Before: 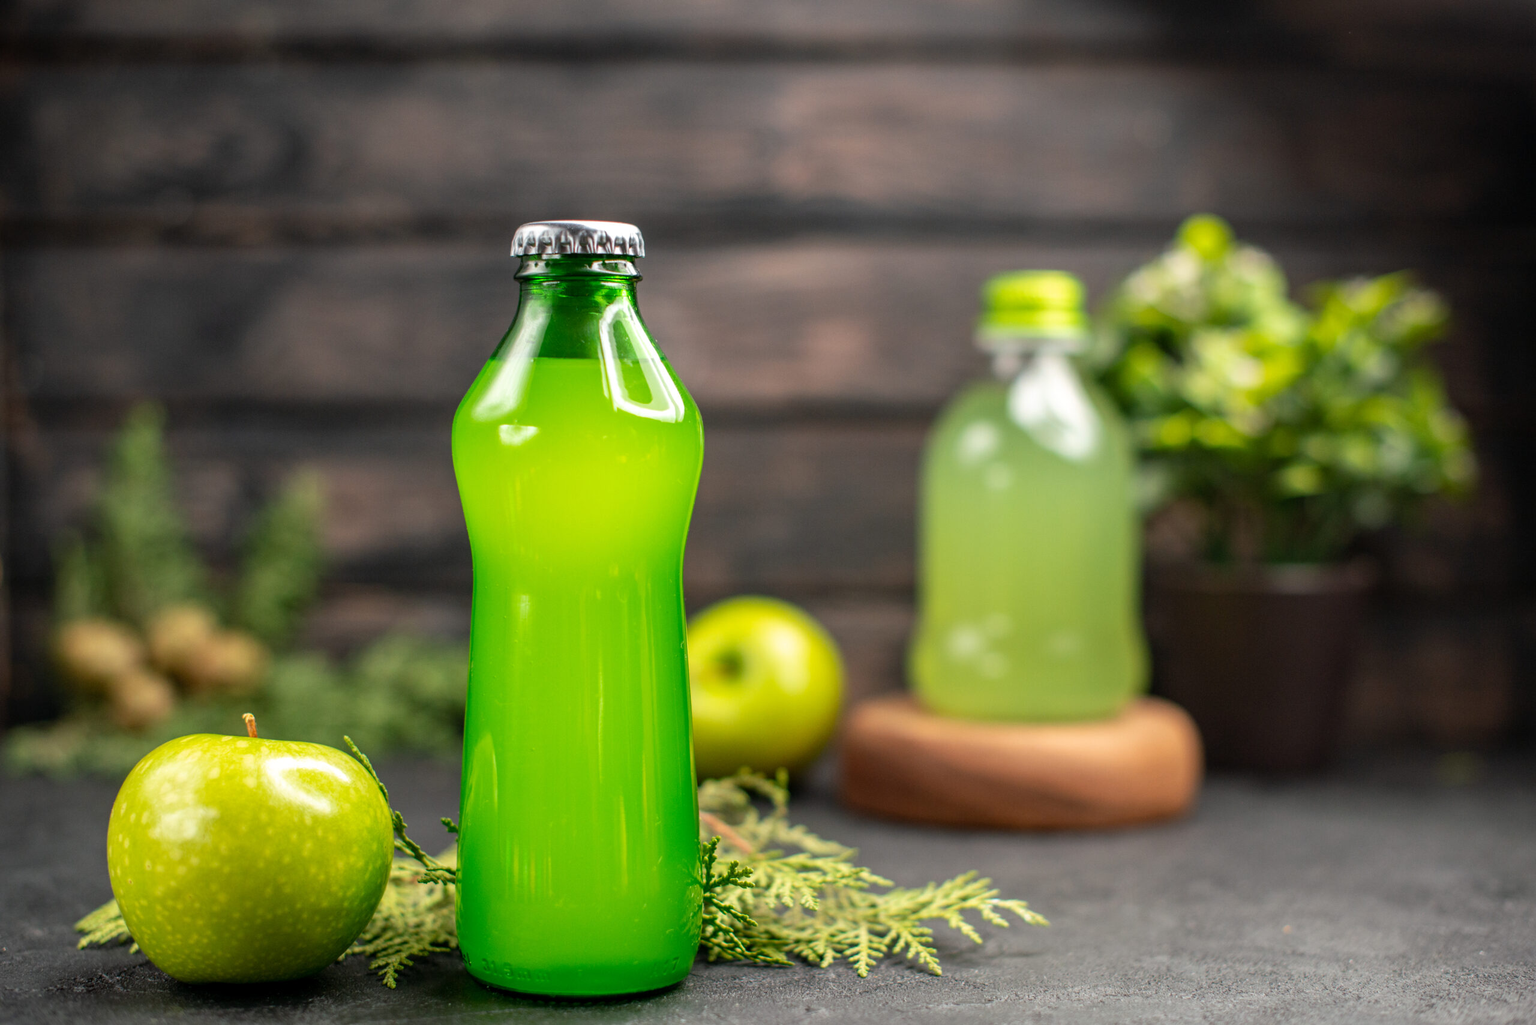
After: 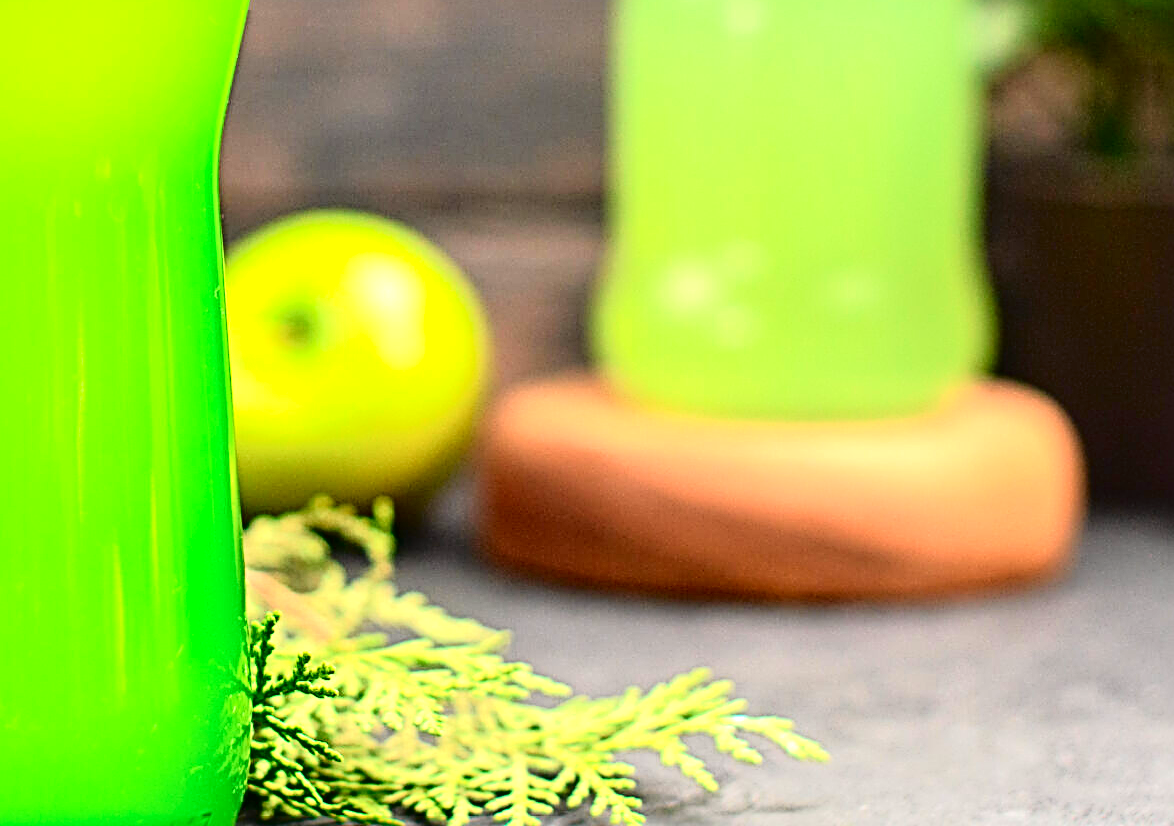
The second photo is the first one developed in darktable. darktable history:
sharpen: radius 3.69, amount 0.928
exposure: exposure 1 EV, compensate highlight preservation false
crop: left 35.976%, top 45.819%, right 18.162%, bottom 5.807%
tone curve: curves: ch0 [(0, 0.014) (0.17, 0.099) (0.398, 0.423) (0.725, 0.828) (0.872, 0.918) (1, 0.981)]; ch1 [(0, 0) (0.402, 0.36) (0.489, 0.491) (0.5, 0.503) (0.515, 0.52) (0.545, 0.572) (0.615, 0.662) (0.701, 0.725) (1, 1)]; ch2 [(0, 0) (0.42, 0.458) (0.485, 0.499) (0.503, 0.503) (0.531, 0.542) (0.561, 0.594) (0.644, 0.694) (0.717, 0.753) (1, 0.991)], color space Lab, independent channels
